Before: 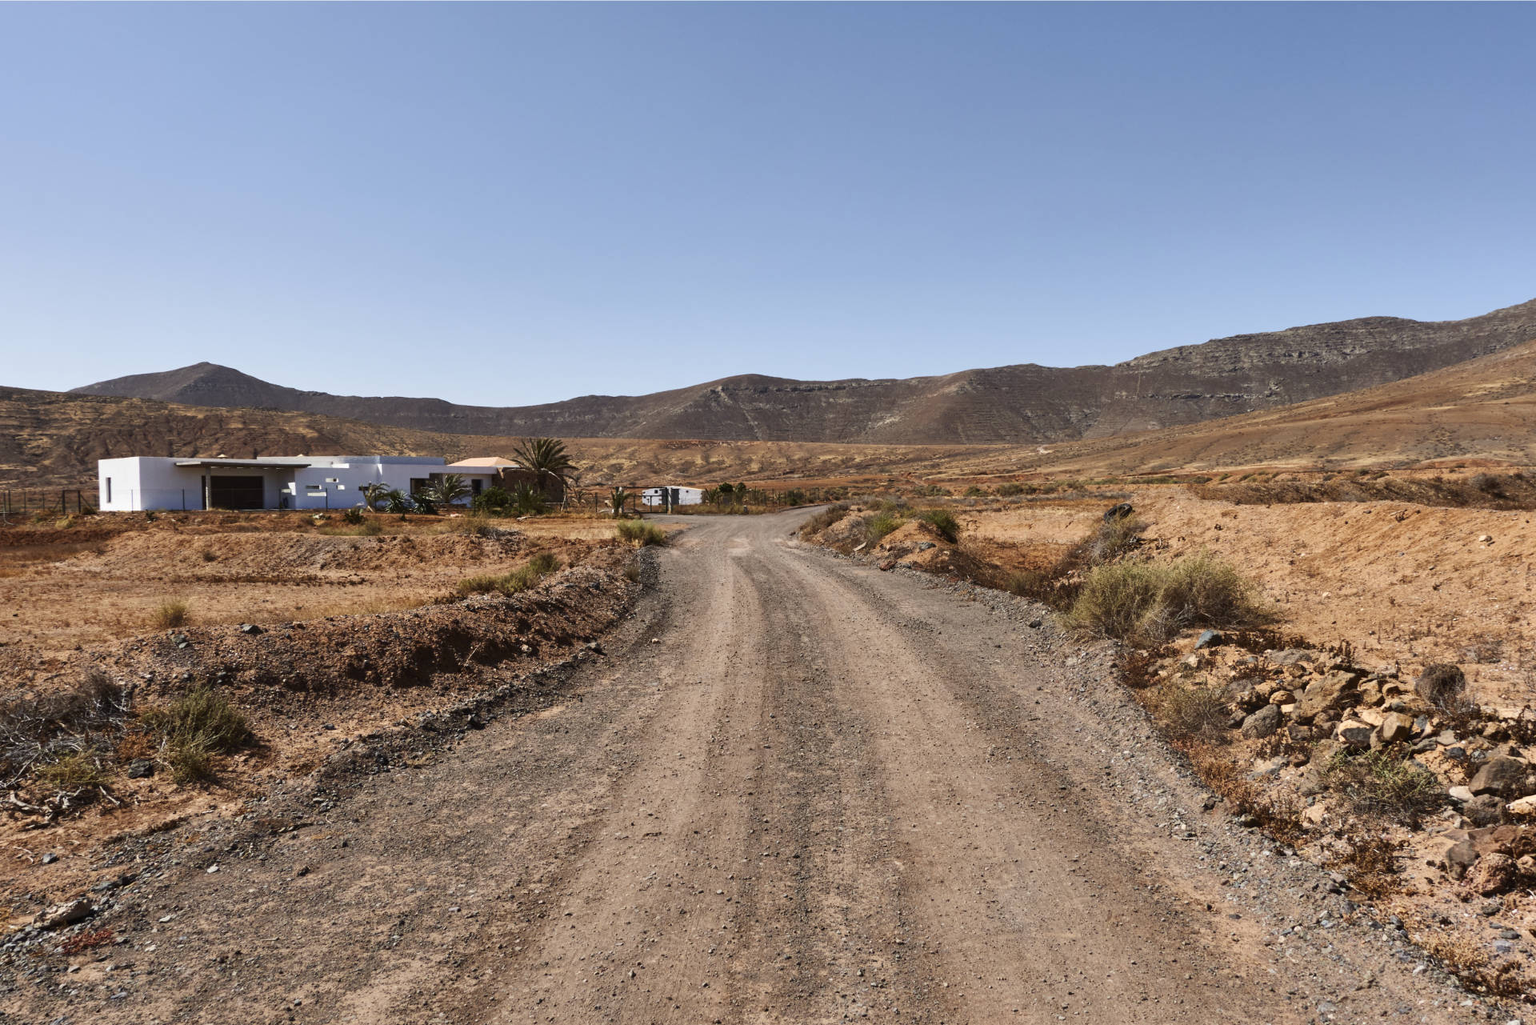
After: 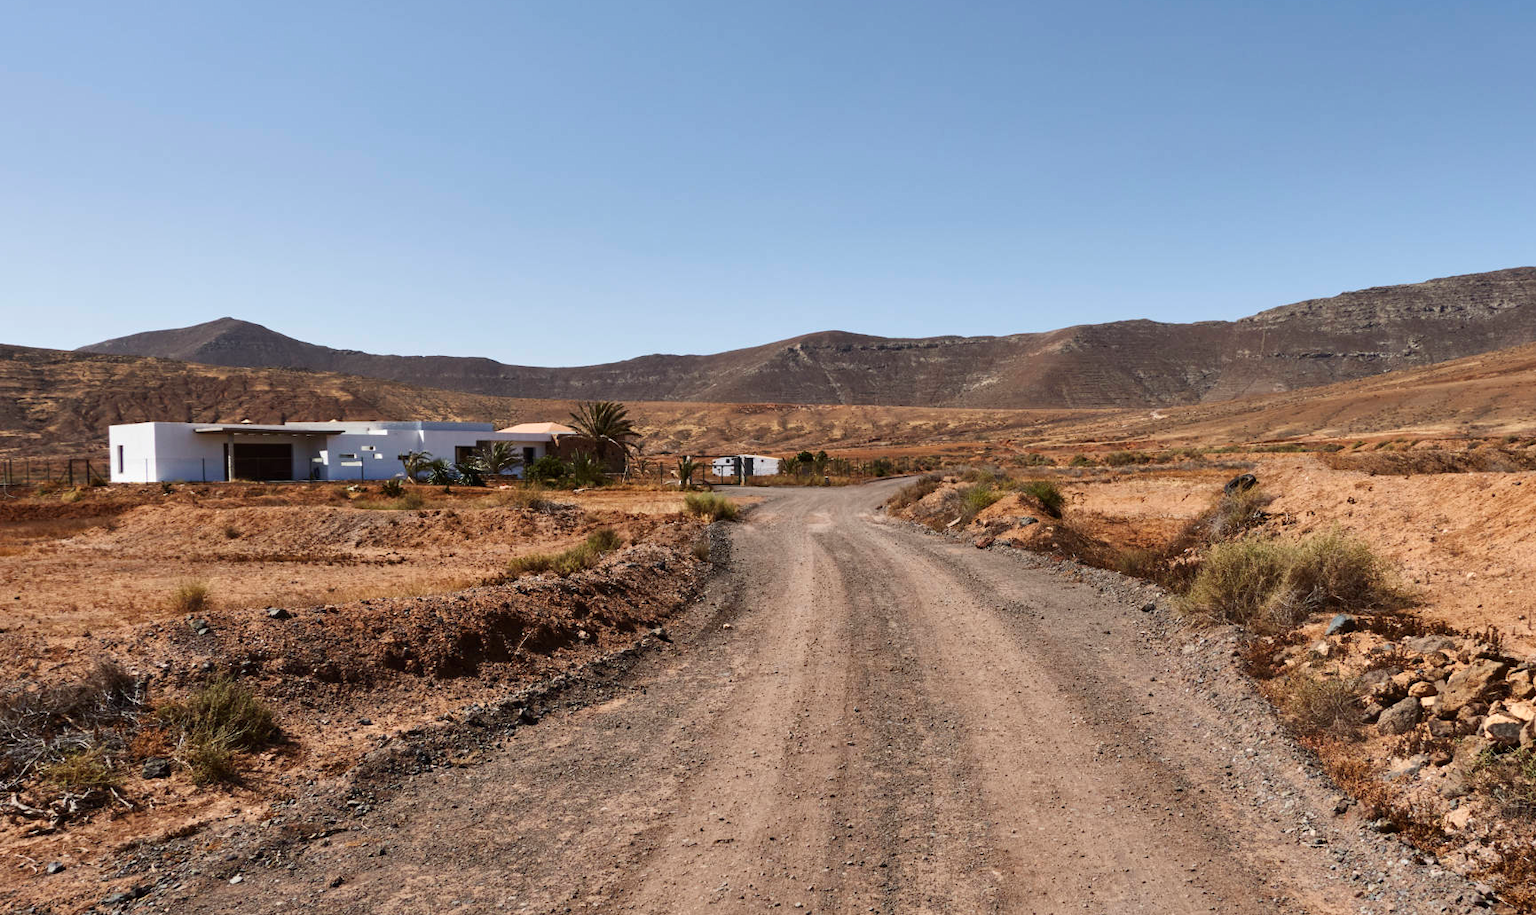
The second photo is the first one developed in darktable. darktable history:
crop: top 7.462%, right 9.821%, bottom 11.94%
levels: white 90.68%
